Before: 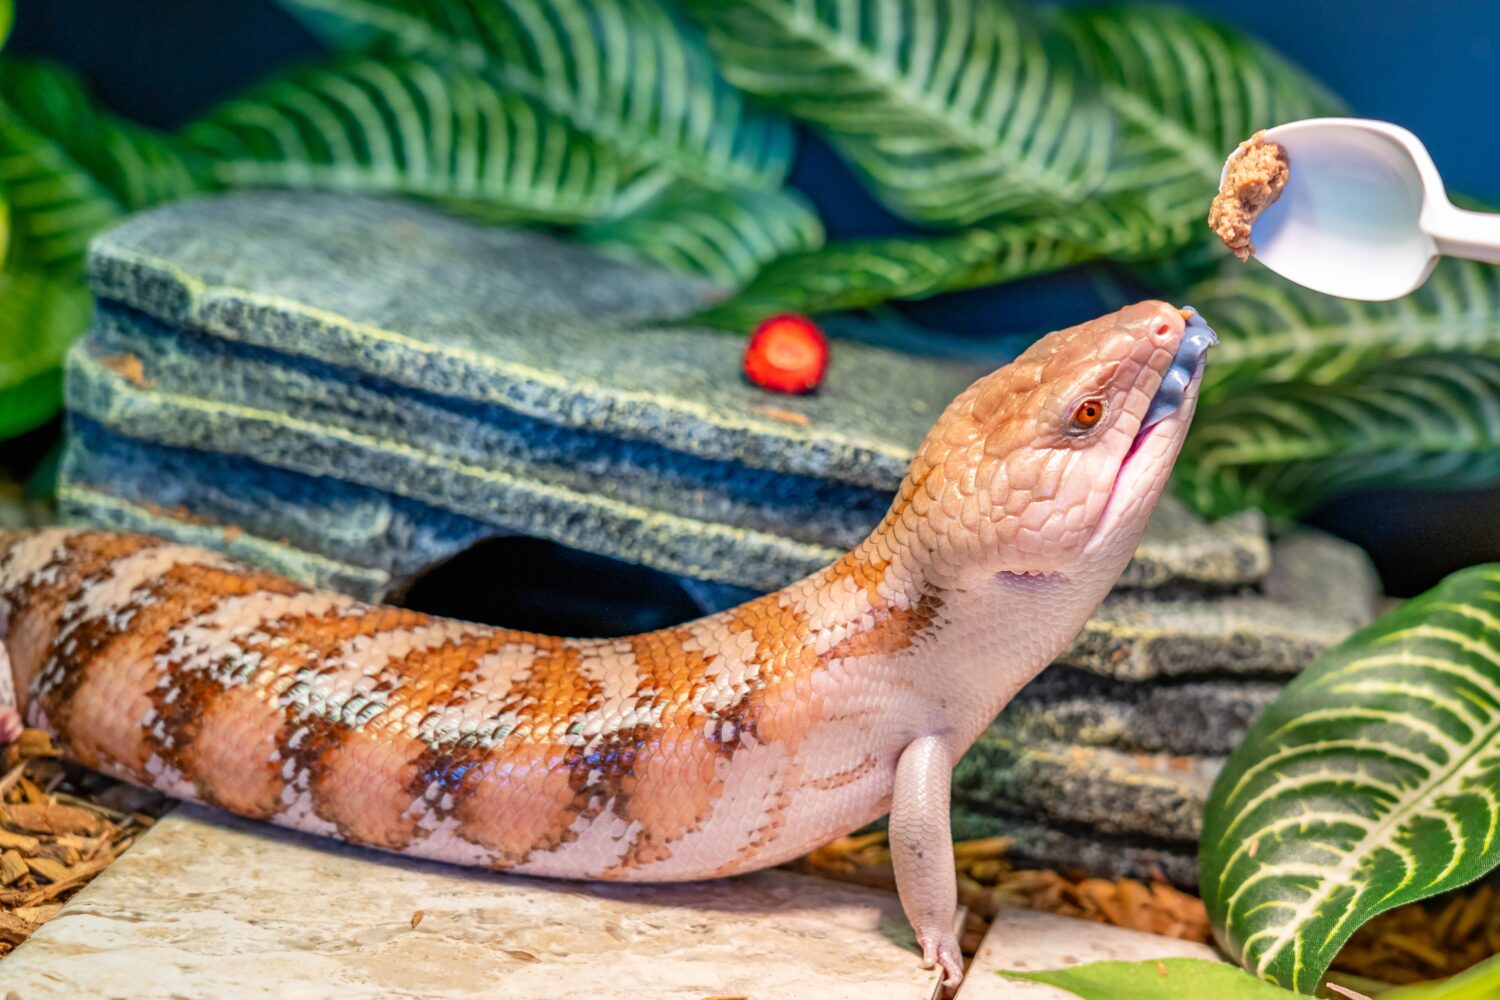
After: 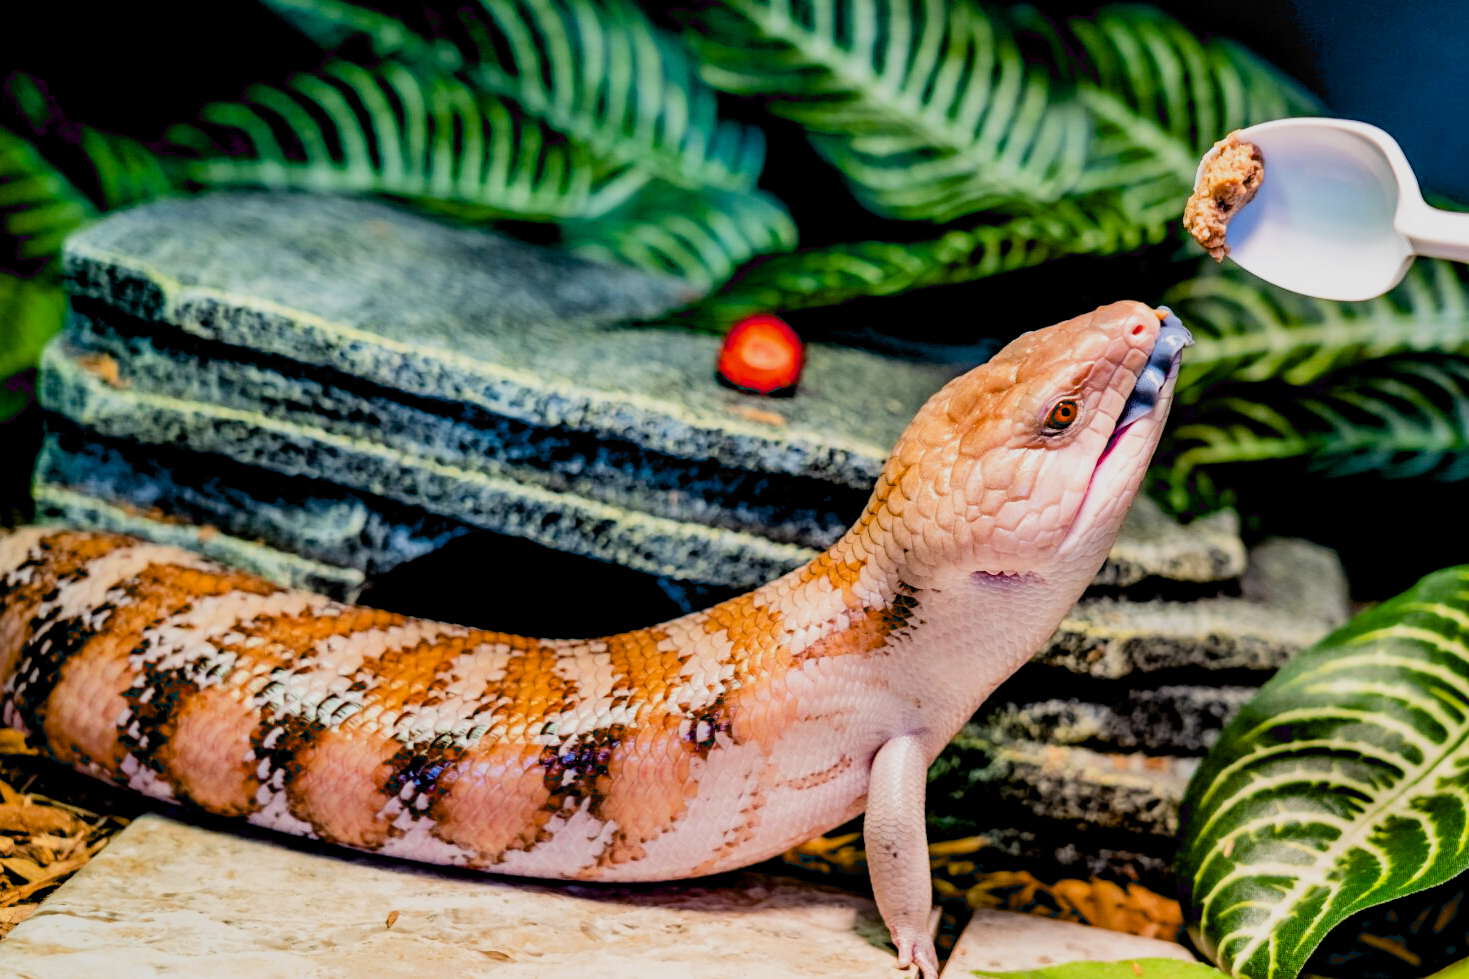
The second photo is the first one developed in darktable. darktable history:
crop: left 1.728%, right 0.284%, bottom 2.028%
exposure: black level correction 0.048, exposure 0.012 EV, compensate highlight preservation false
filmic rgb: black relative exposure -5.05 EV, white relative exposure 3.97 EV, hardness 2.88, contrast 1.3, highlights saturation mix -29.94%
